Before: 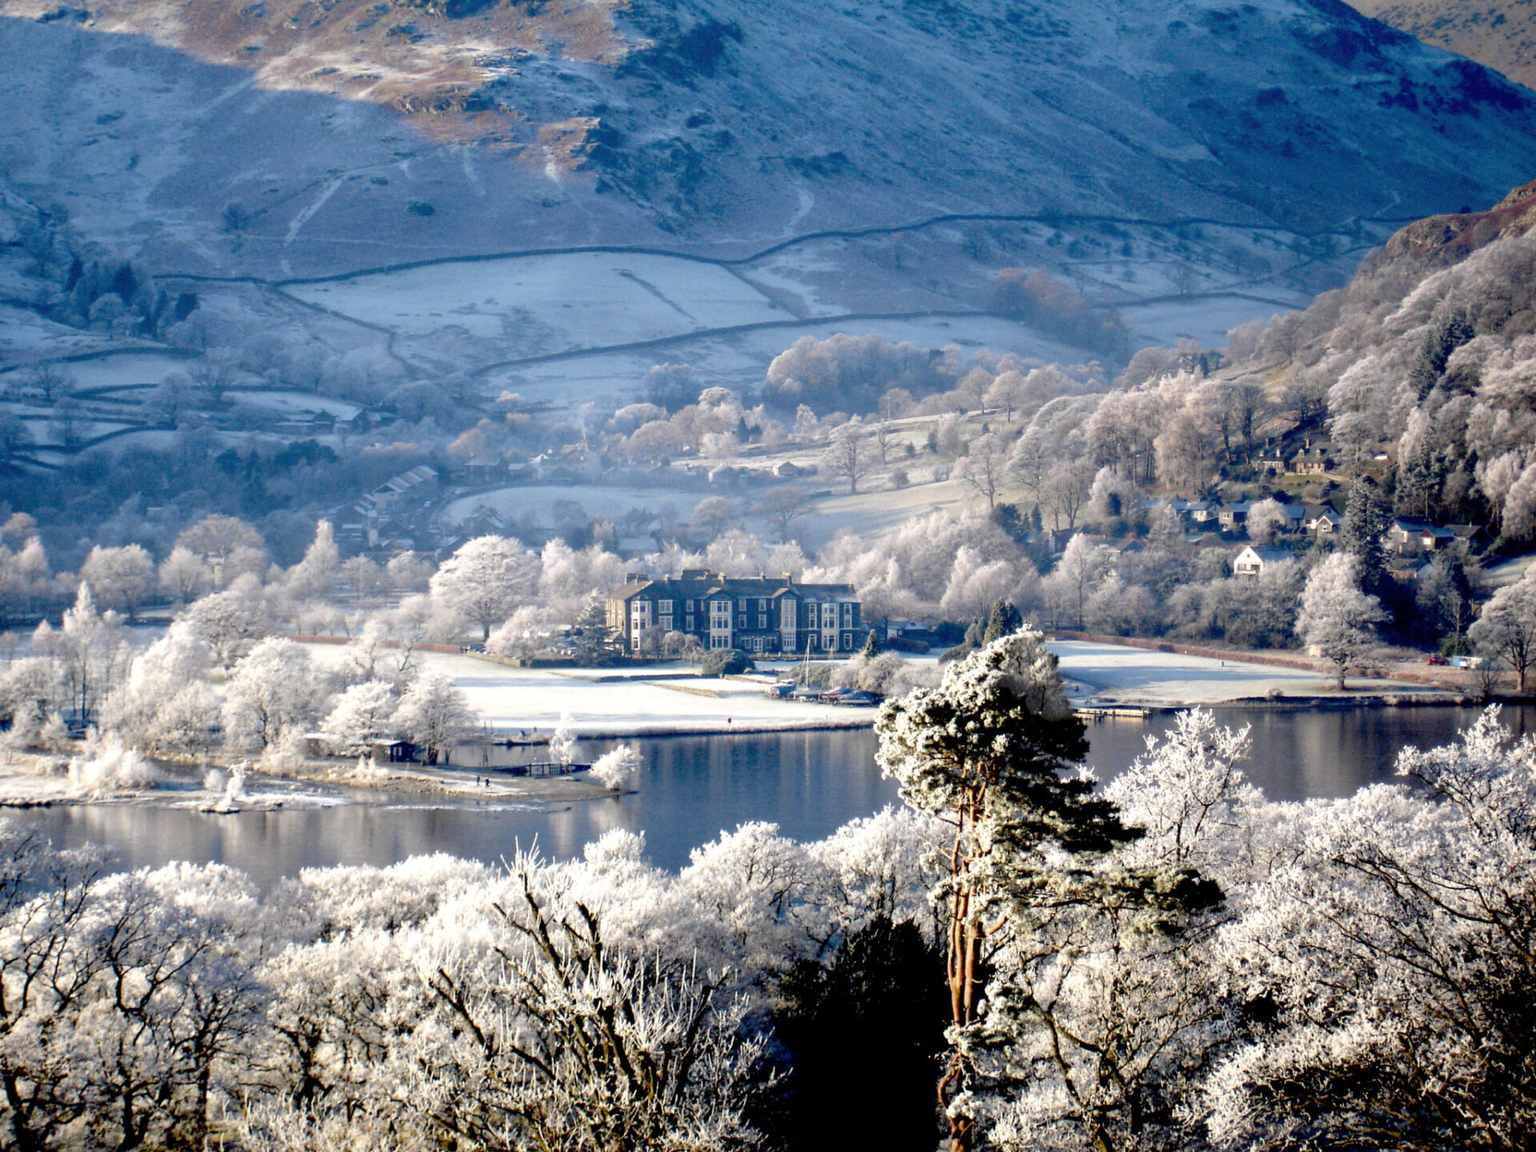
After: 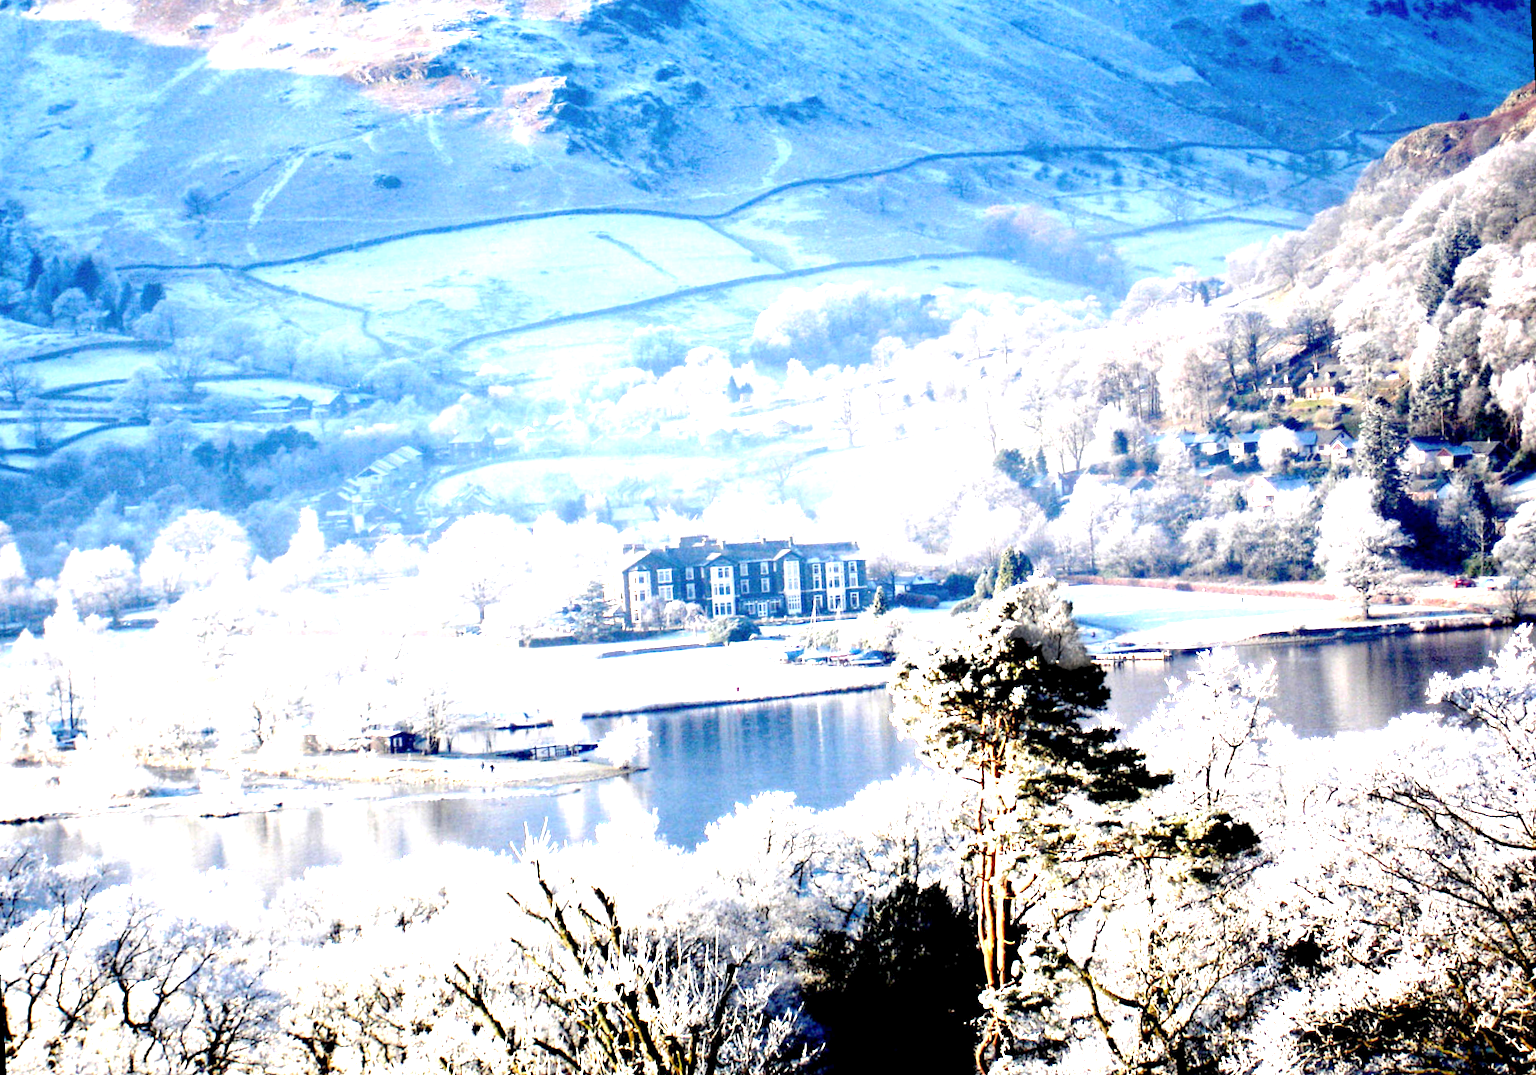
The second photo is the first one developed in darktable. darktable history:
rotate and perspective: rotation -3.52°, crop left 0.036, crop right 0.964, crop top 0.081, crop bottom 0.919
exposure: black level correction 0.001, exposure 1.84 EV, compensate highlight preservation false
